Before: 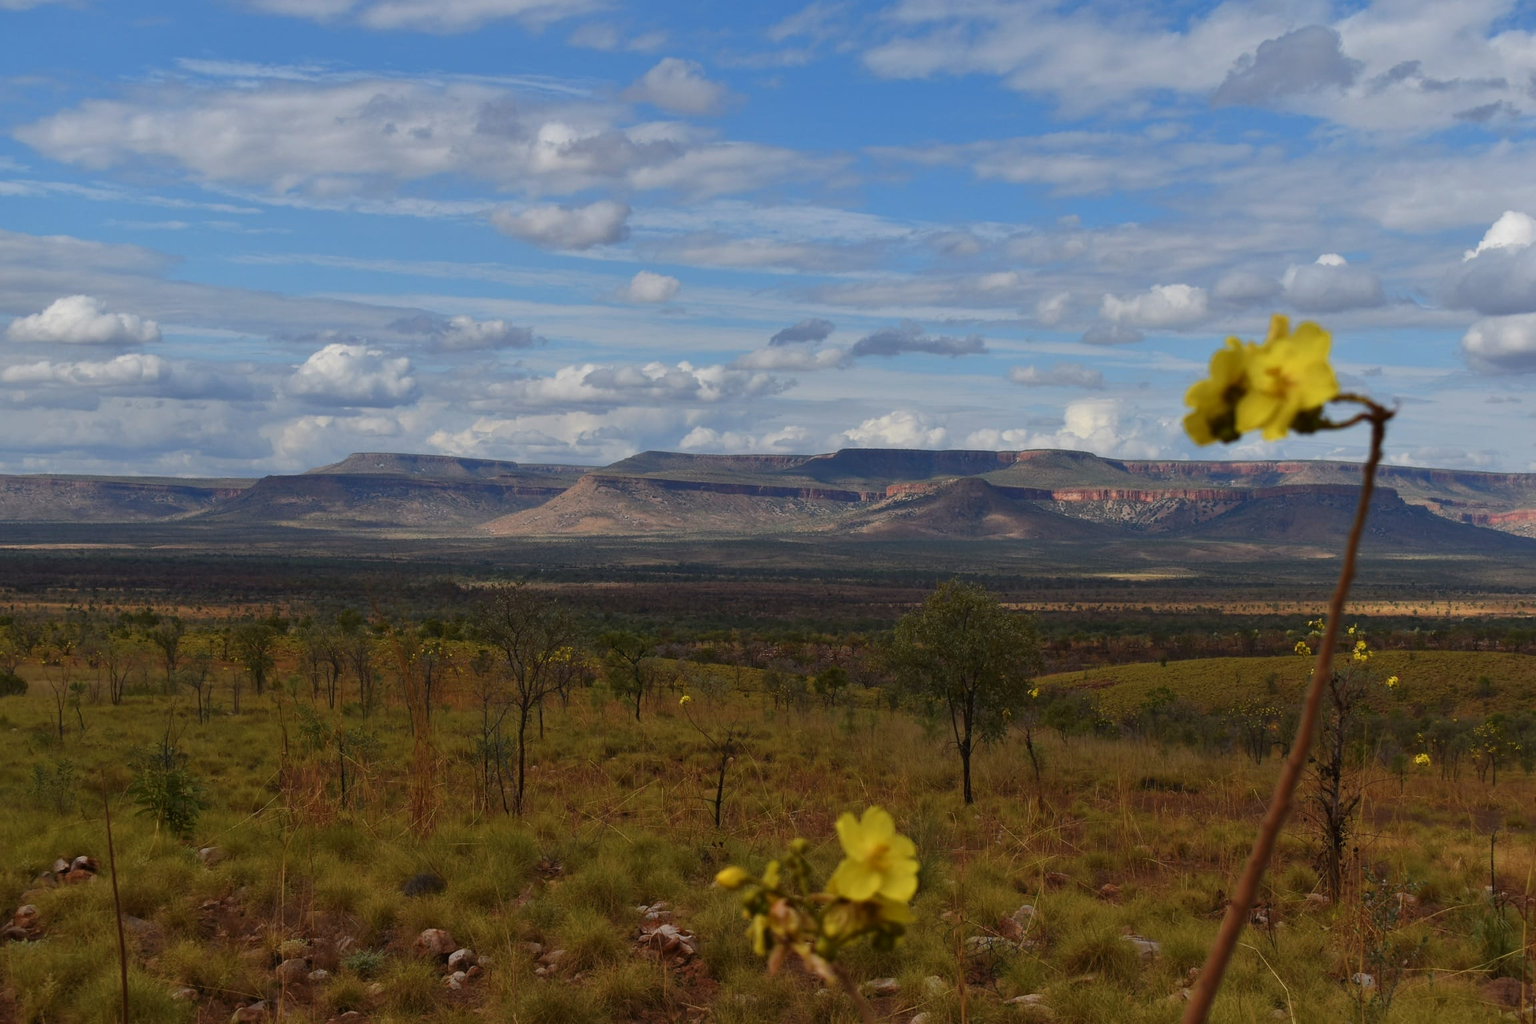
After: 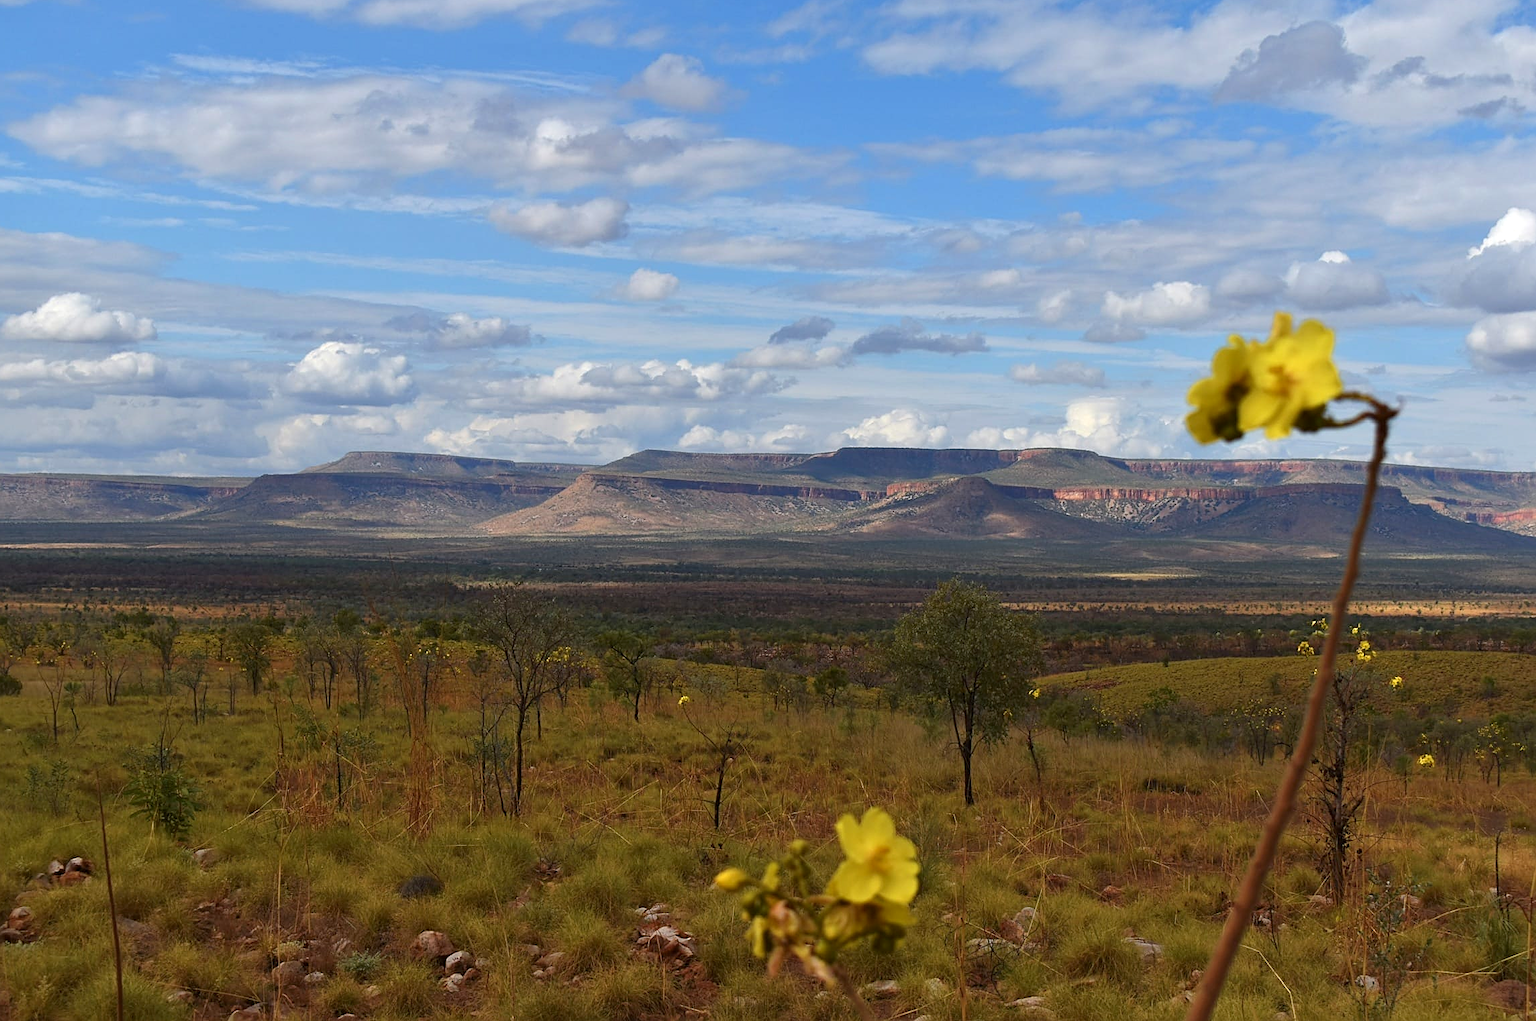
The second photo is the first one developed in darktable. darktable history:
exposure: black level correction 0.001, exposure 0.5 EV, compensate exposure bias true, compensate highlight preservation false
sharpen: on, module defaults
crop: left 0.434%, top 0.485%, right 0.244%, bottom 0.386%
